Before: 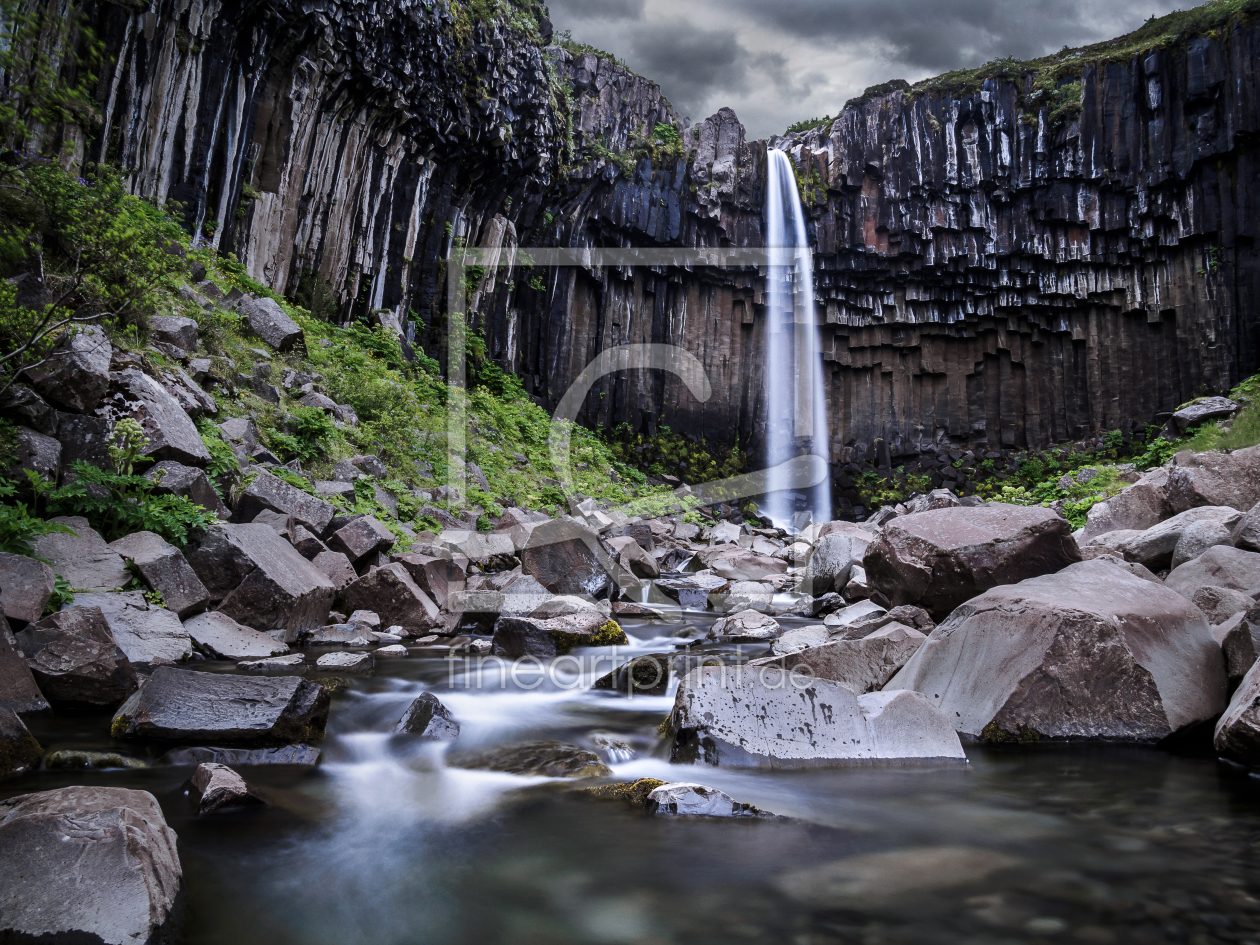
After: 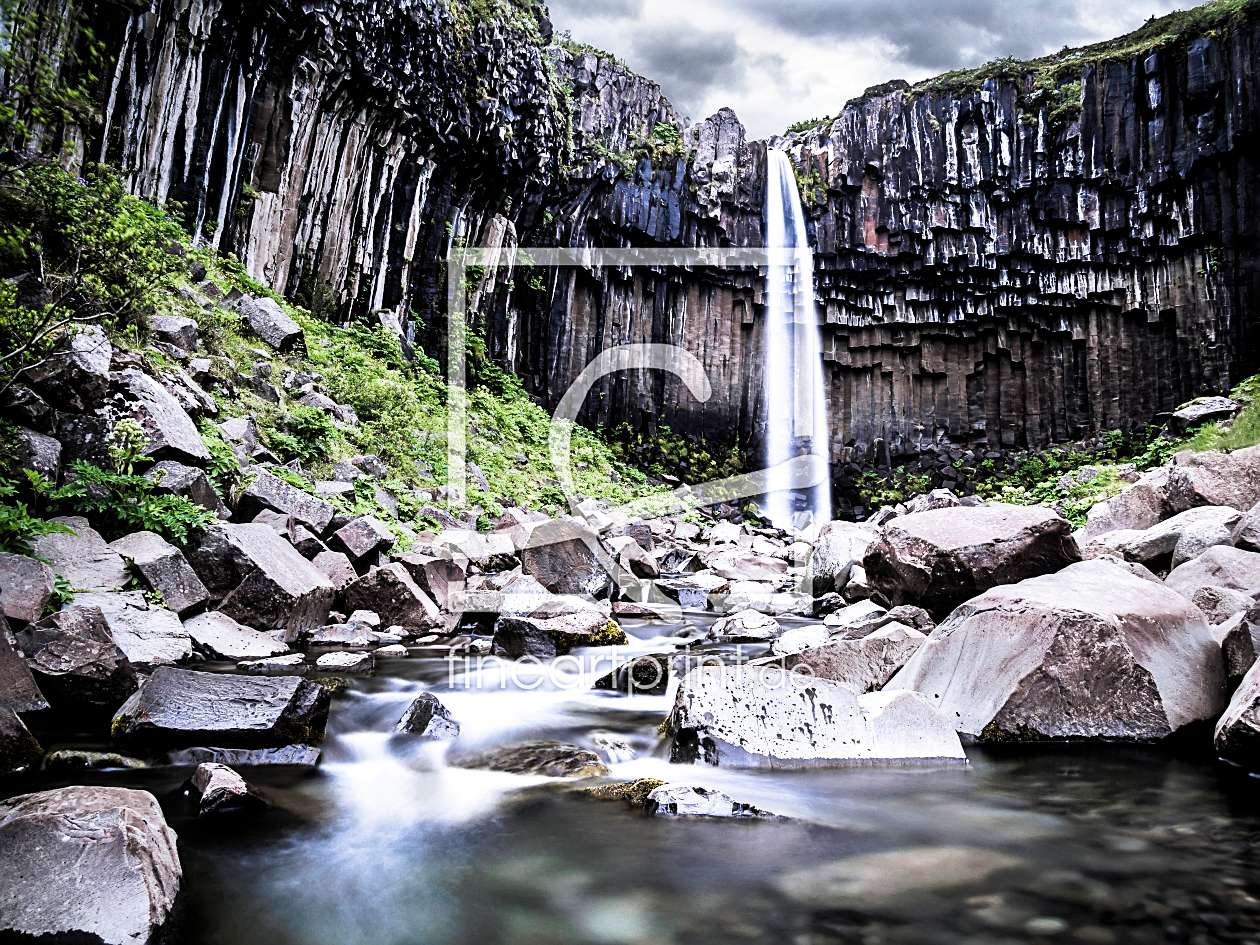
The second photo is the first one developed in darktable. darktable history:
exposure: exposure 1.269 EV, compensate exposure bias true, compensate highlight preservation false
sharpen: on, module defaults
filmic rgb: middle gray luminance 10.05%, black relative exposure -8.59 EV, white relative exposure 3.34 EV, target black luminance 0%, hardness 5.21, latitude 44.68%, contrast 1.302, highlights saturation mix 4.94%, shadows ↔ highlights balance 24.62%, color science v4 (2020)
